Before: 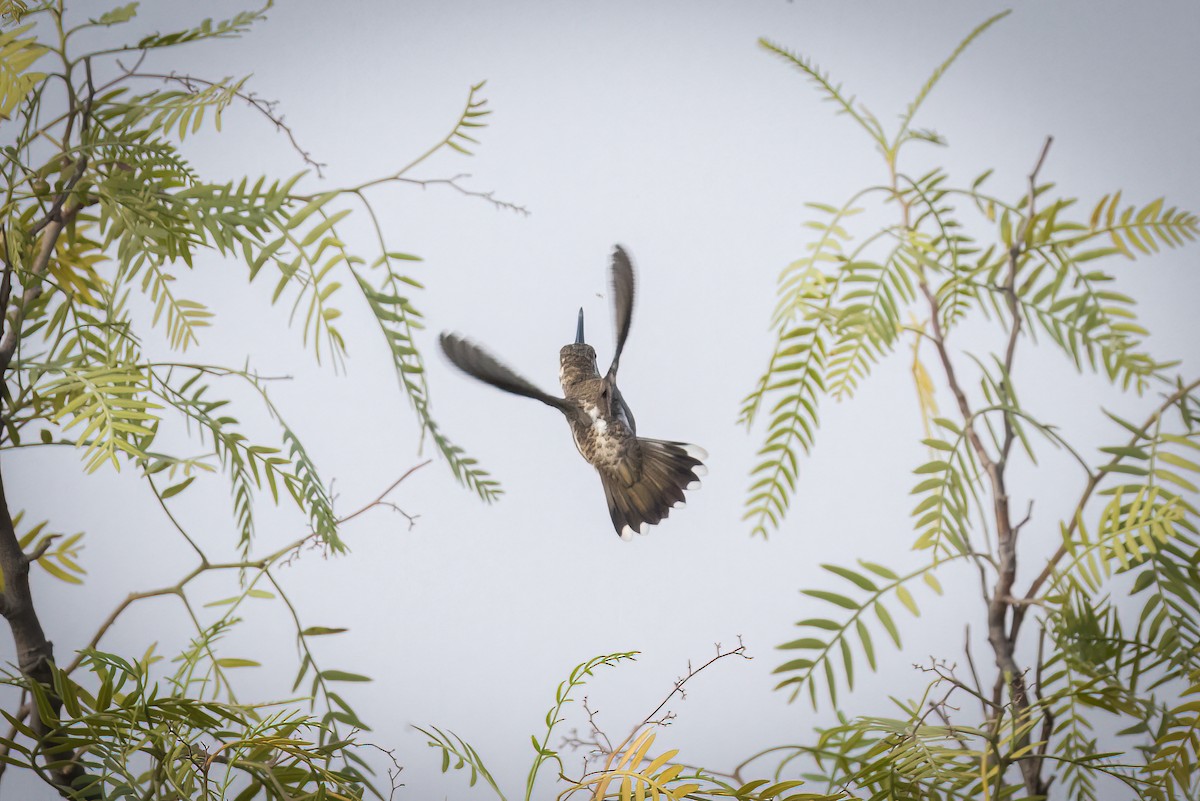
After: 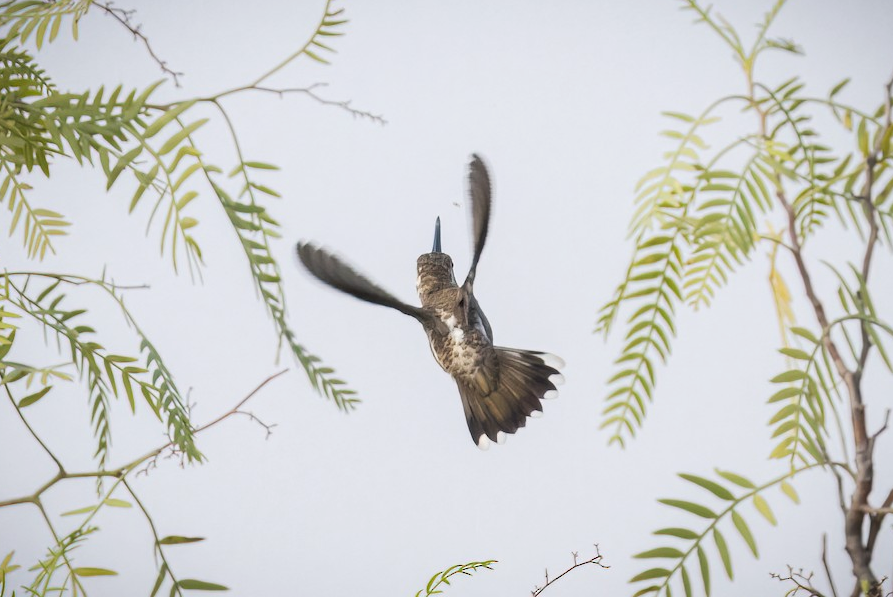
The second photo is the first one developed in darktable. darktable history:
tone curve: curves: ch0 [(0, 0) (0.265, 0.253) (0.732, 0.751) (1, 1)], preserve colors none
crop and rotate: left 11.93%, top 11.455%, right 13.595%, bottom 13.893%
